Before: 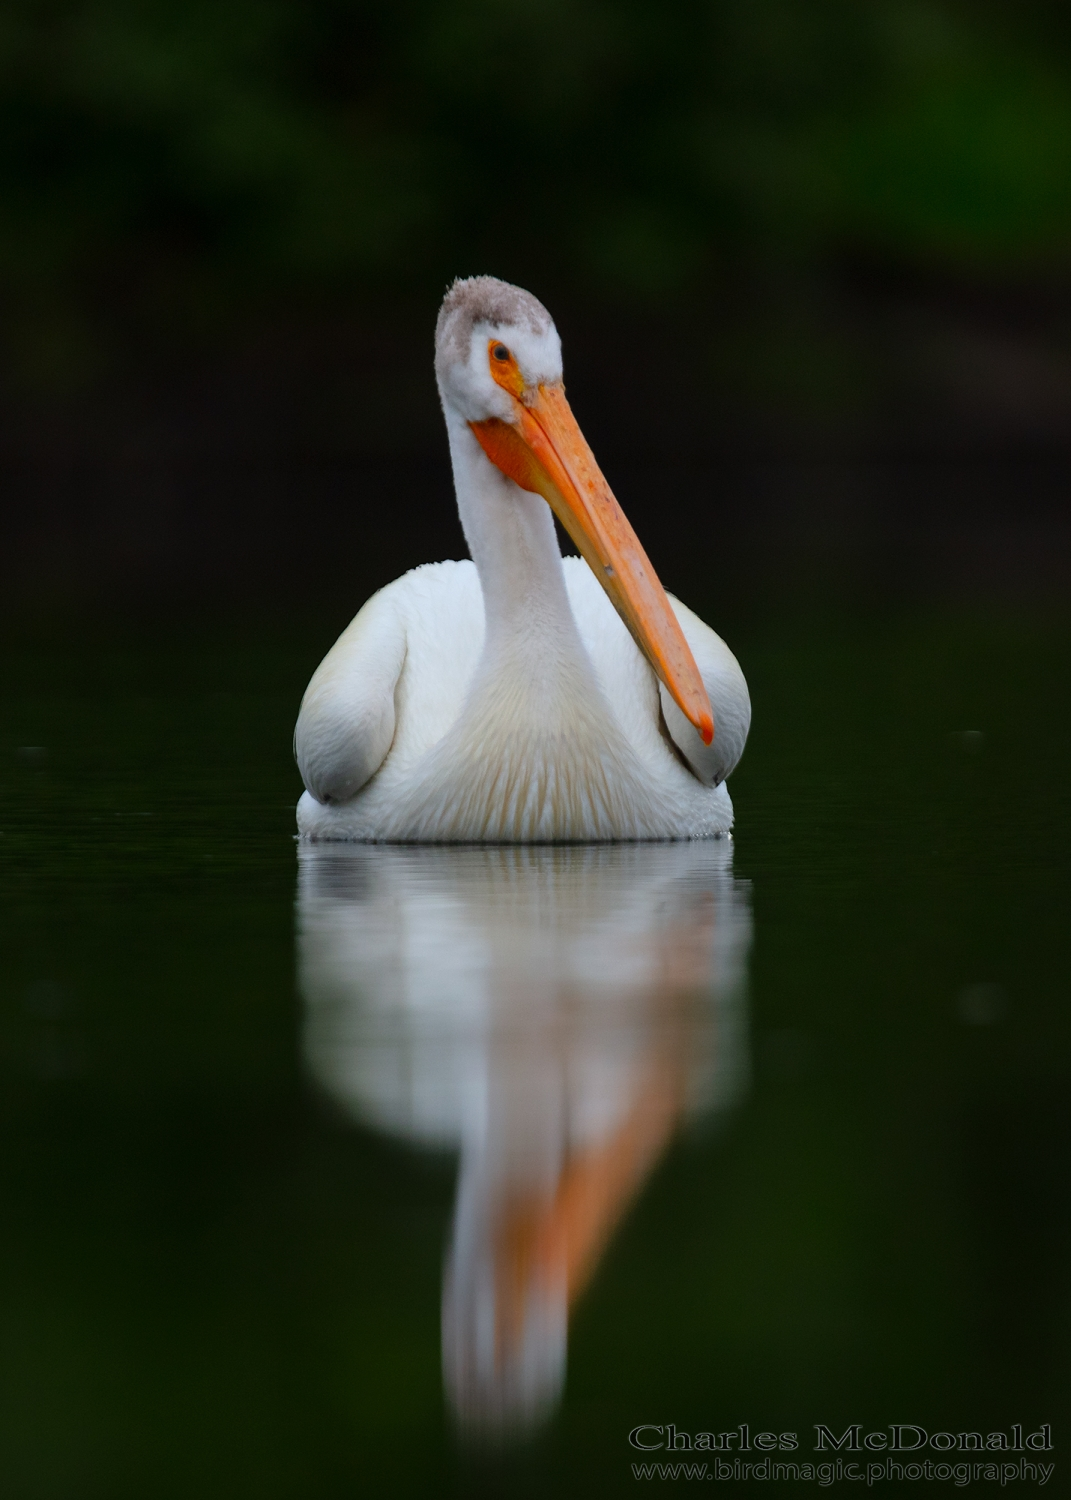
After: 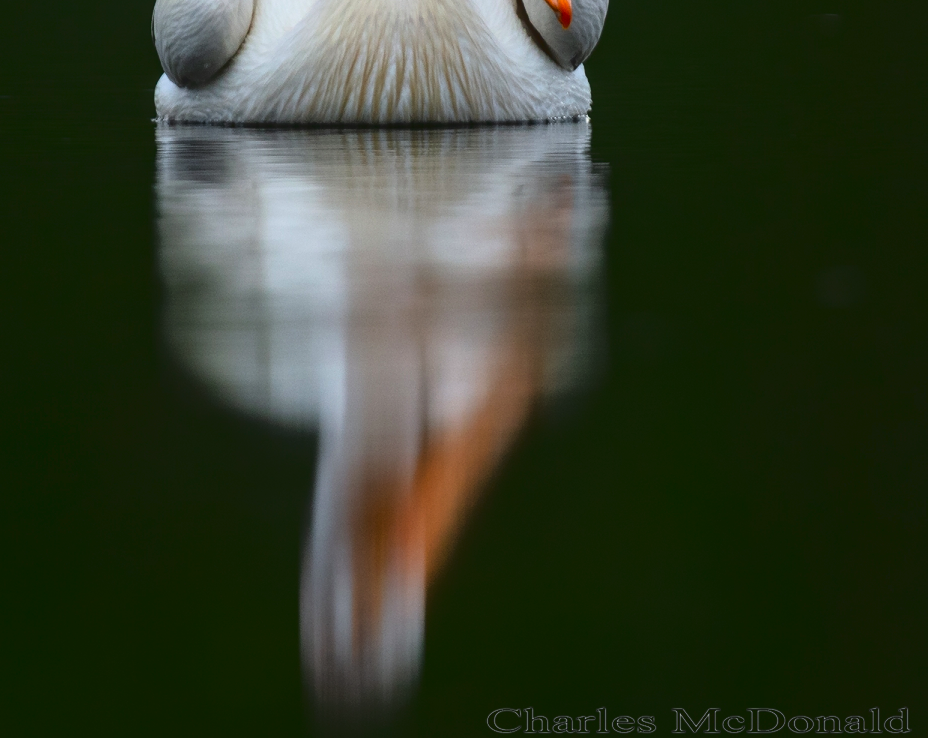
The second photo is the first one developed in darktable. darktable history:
exposure: exposure -0.155 EV, compensate highlight preservation false
local contrast: detail 115%
color correction: highlights b* -0.05, saturation 1.15
crop and rotate: left 13.302%, top 47.829%, bottom 2.905%
tone curve: curves: ch0 [(0, 0) (0.003, 0.082) (0.011, 0.082) (0.025, 0.088) (0.044, 0.088) (0.069, 0.093) (0.1, 0.101) (0.136, 0.109) (0.177, 0.129) (0.224, 0.155) (0.277, 0.214) (0.335, 0.289) (0.399, 0.378) (0.468, 0.476) (0.543, 0.589) (0.623, 0.713) (0.709, 0.826) (0.801, 0.908) (0.898, 0.98) (1, 1)], color space Lab, linked channels, preserve colors none
